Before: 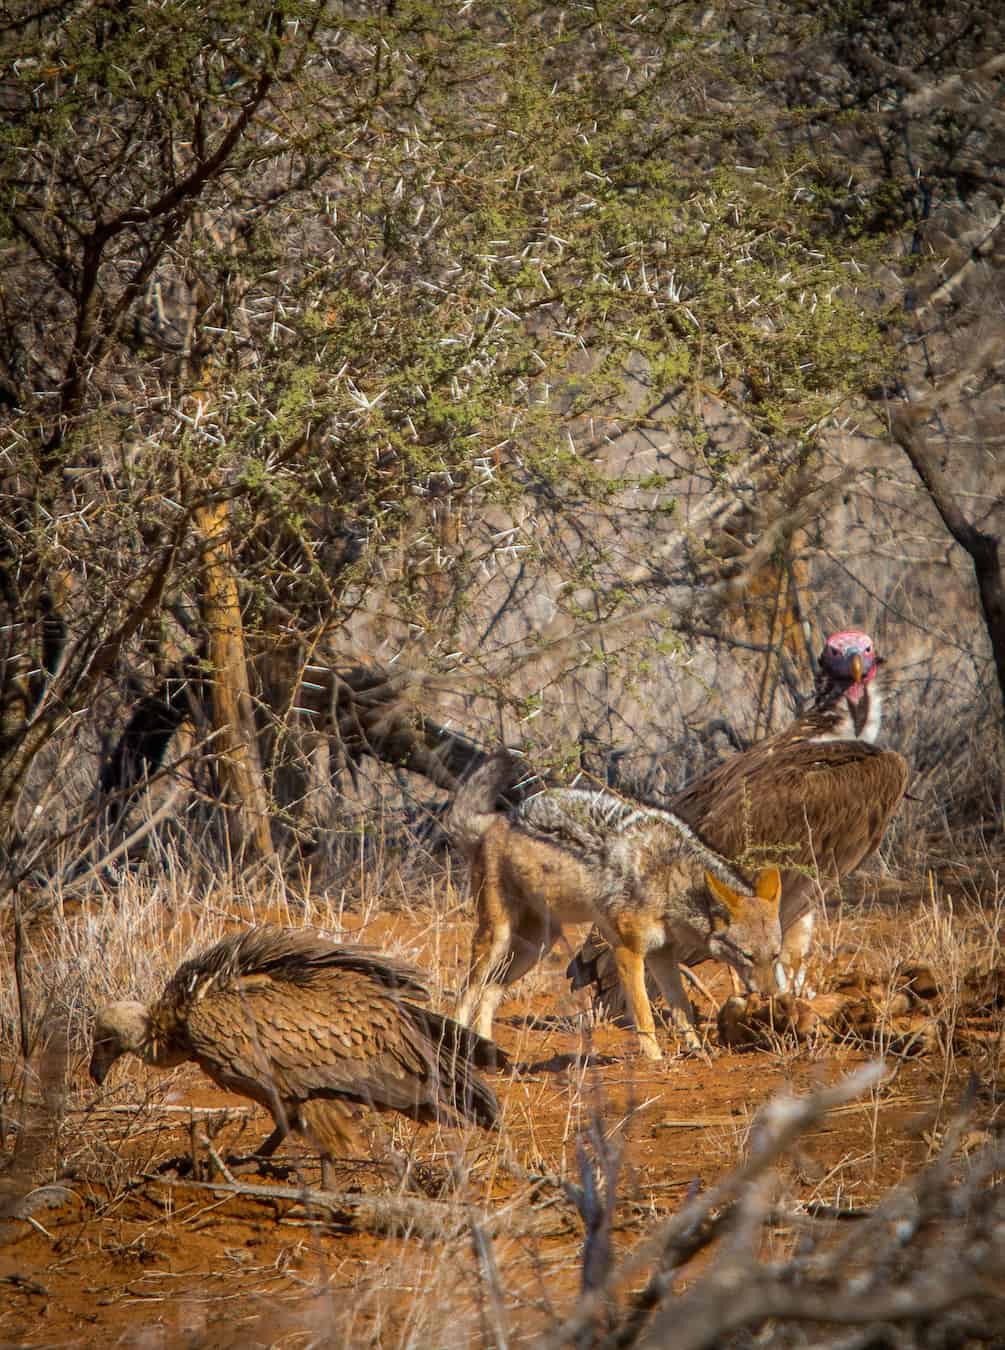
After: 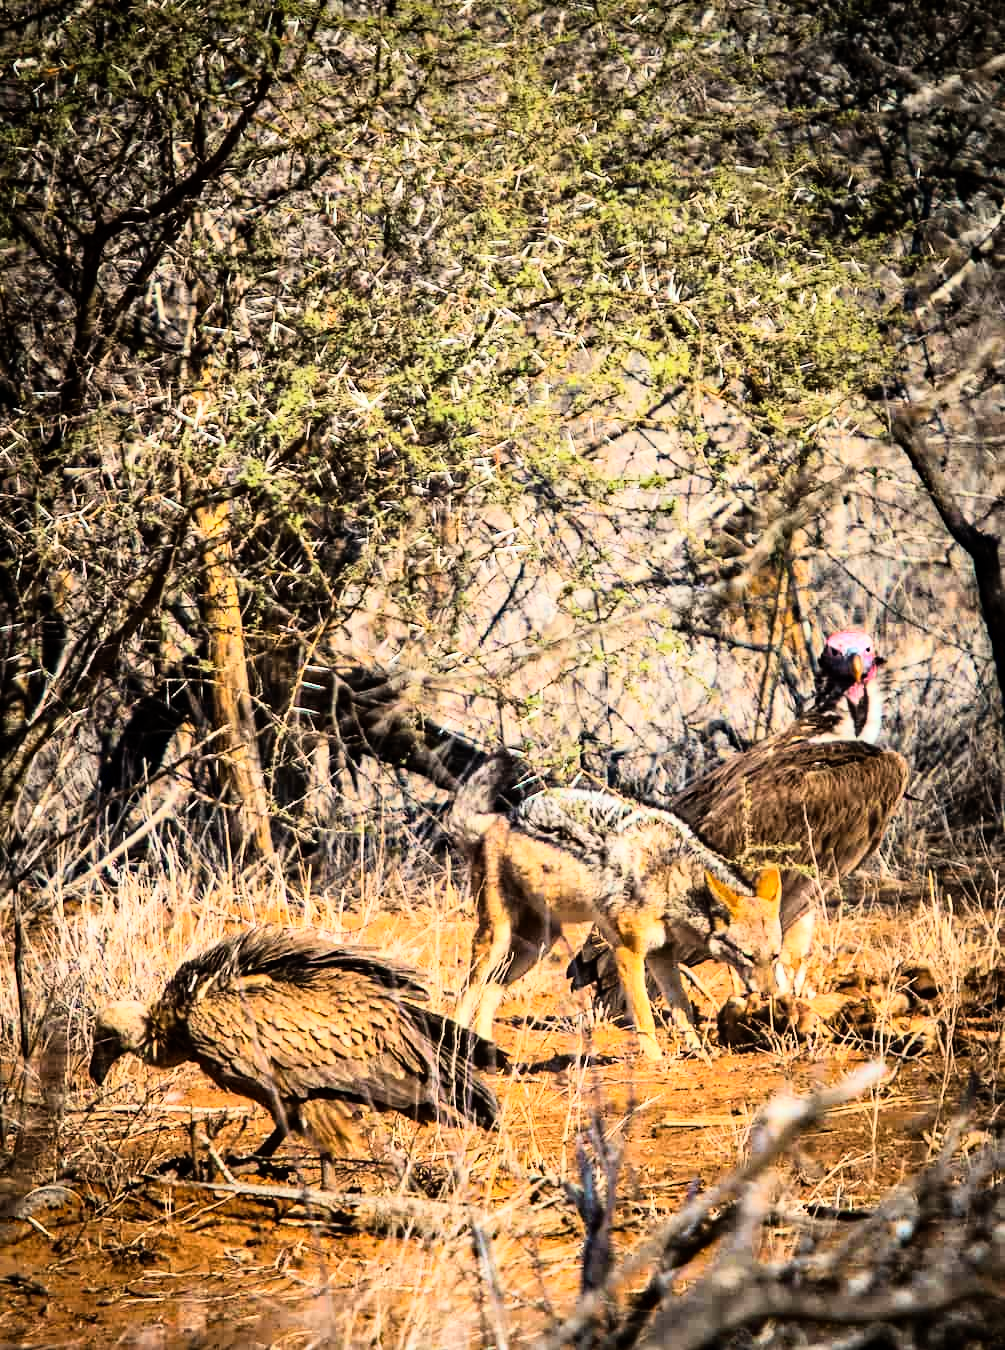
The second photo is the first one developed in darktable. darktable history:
rgb curve: curves: ch0 [(0, 0) (0.21, 0.15) (0.24, 0.21) (0.5, 0.75) (0.75, 0.96) (0.89, 0.99) (1, 1)]; ch1 [(0, 0.02) (0.21, 0.13) (0.25, 0.2) (0.5, 0.67) (0.75, 0.9) (0.89, 0.97) (1, 1)]; ch2 [(0, 0.02) (0.21, 0.13) (0.25, 0.2) (0.5, 0.67) (0.75, 0.9) (0.89, 0.97) (1, 1)], compensate middle gray true
haze removal: strength 0.29, distance 0.25, compatibility mode true, adaptive false
